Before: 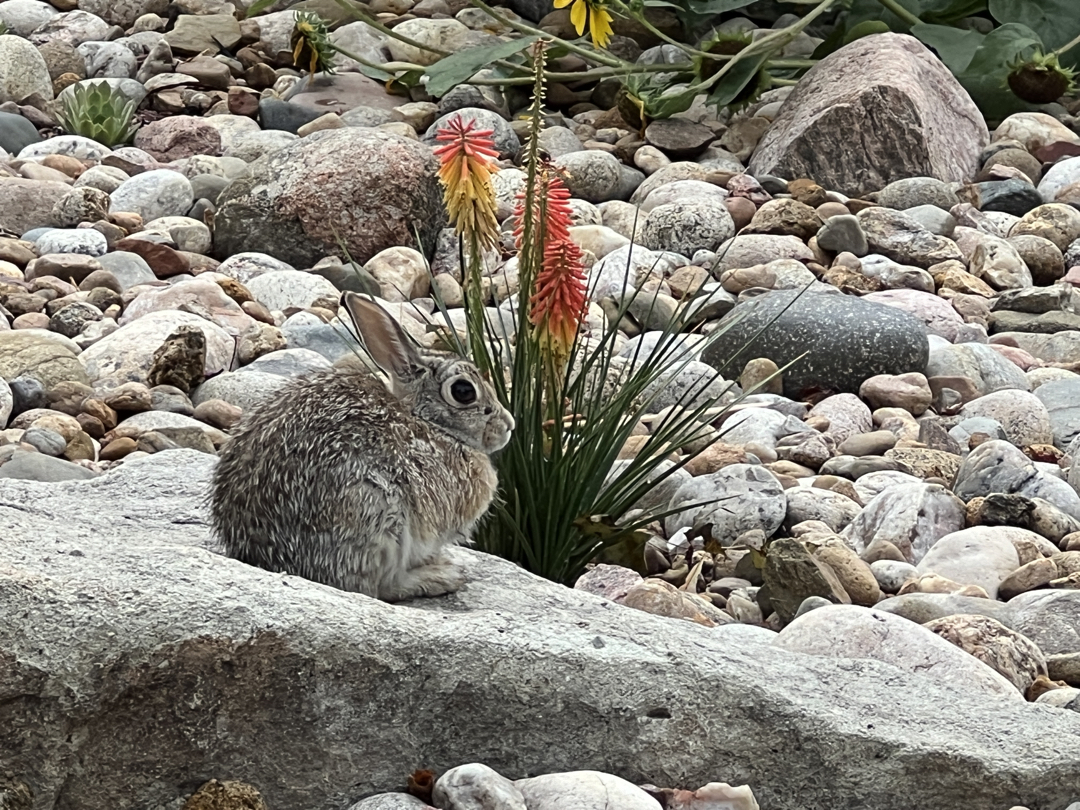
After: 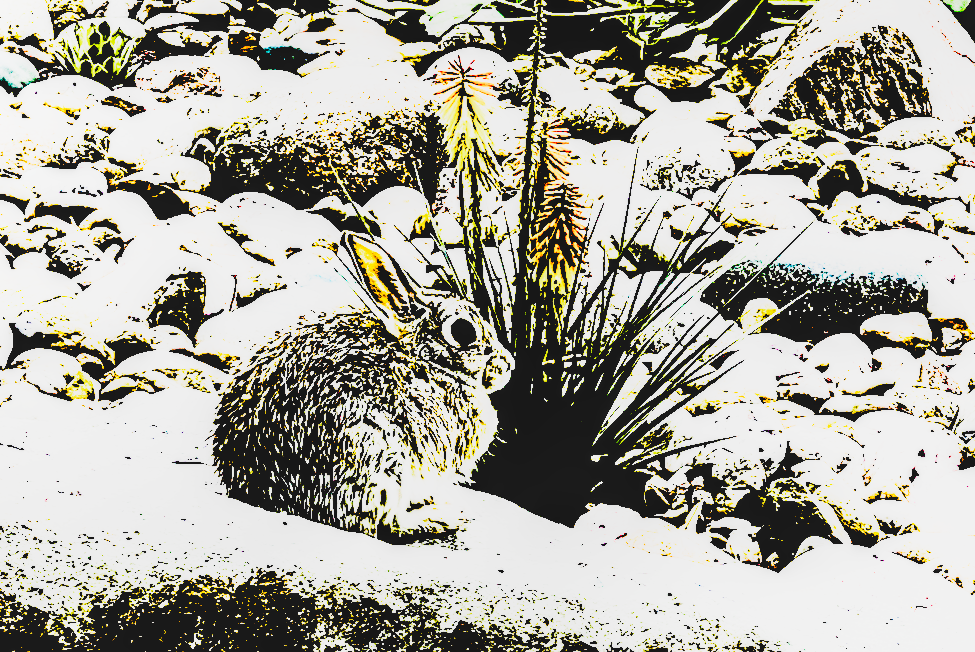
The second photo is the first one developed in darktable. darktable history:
crop: top 7.49%, right 9.717%, bottom 11.943%
exposure: black level correction 0.1, exposure 3 EV, compensate highlight preservation false
sigmoid: contrast 1.7, skew -0.2, preserve hue 0%, red attenuation 0.1, red rotation 0.035, green attenuation 0.1, green rotation -0.017, blue attenuation 0.15, blue rotation -0.052, base primaries Rec2020
local contrast: on, module defaults
color zones: curves: ch0 [(0.25, 0.5) (0.428, 0.473) (0.75, 0.5)]; ch1 [(0.243, 0.479) (0.398, 0.452) (0.75, 0.5)]
tone curve: curves: ch0 [(0, 0) (0.004, 0.001) (0.133, 0.078) (0.325, 0.241) (0.832, 0.917) (1, 1)], color space Lab, linked channels, preserve colors none
contrast brightness saturation: contrast 0.04, saturation 0.07
